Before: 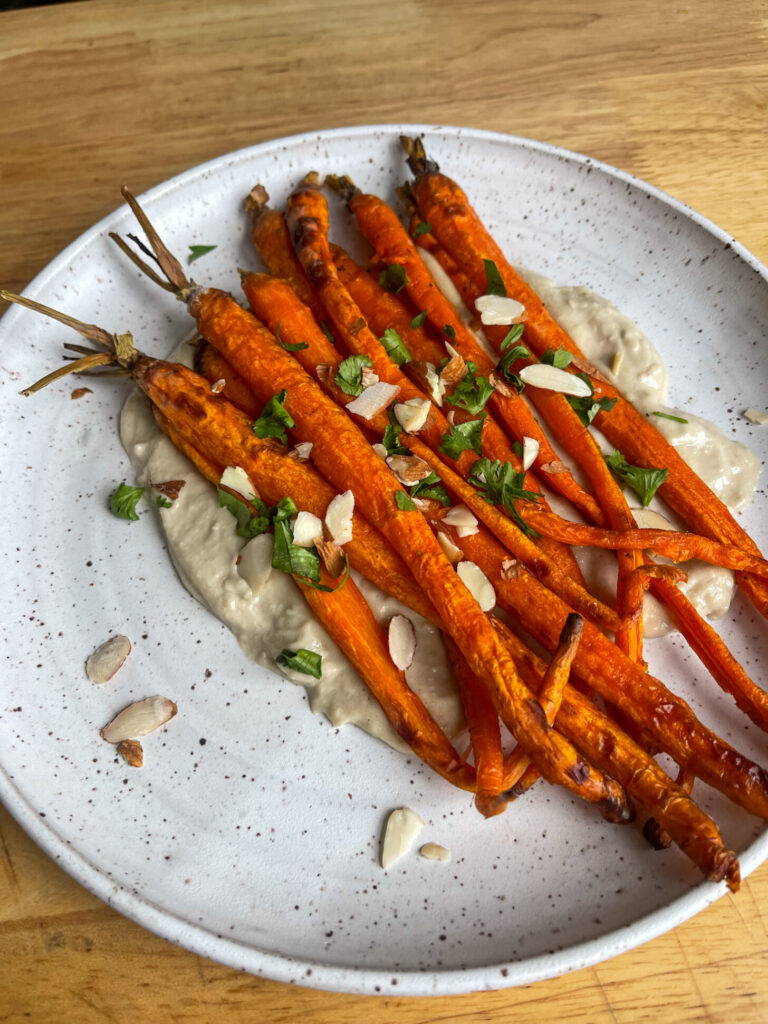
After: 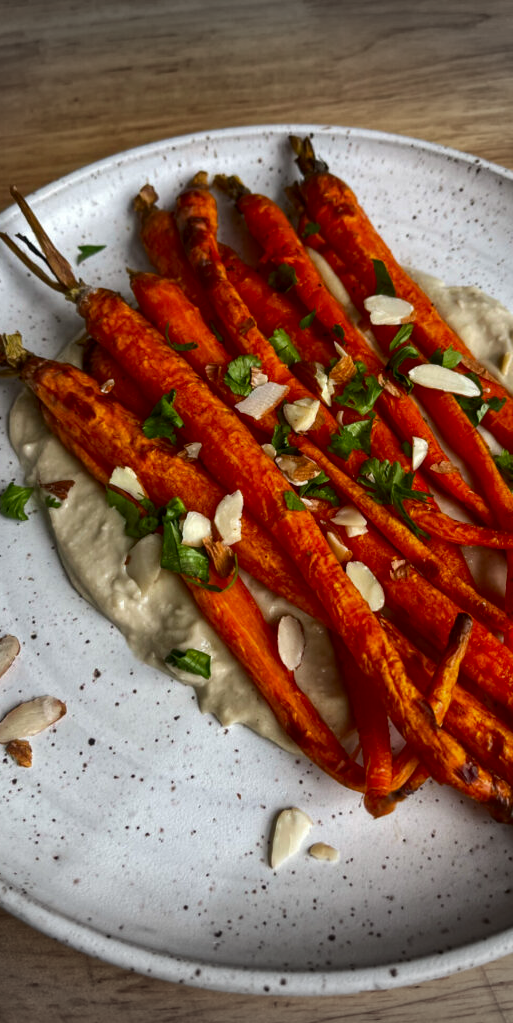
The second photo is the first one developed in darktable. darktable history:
vignetting: fall-off start 68.44%, fall-off radius 30.13%, brightness -0.449, saturation -0.689, width/height ratio 0.992, shape 0.842, unbound false
crop and rotate: left 14.466%, right 18.617%
levels: mode automatic
contrast brightness saturation: brightness -0.198, saturation 0.075
